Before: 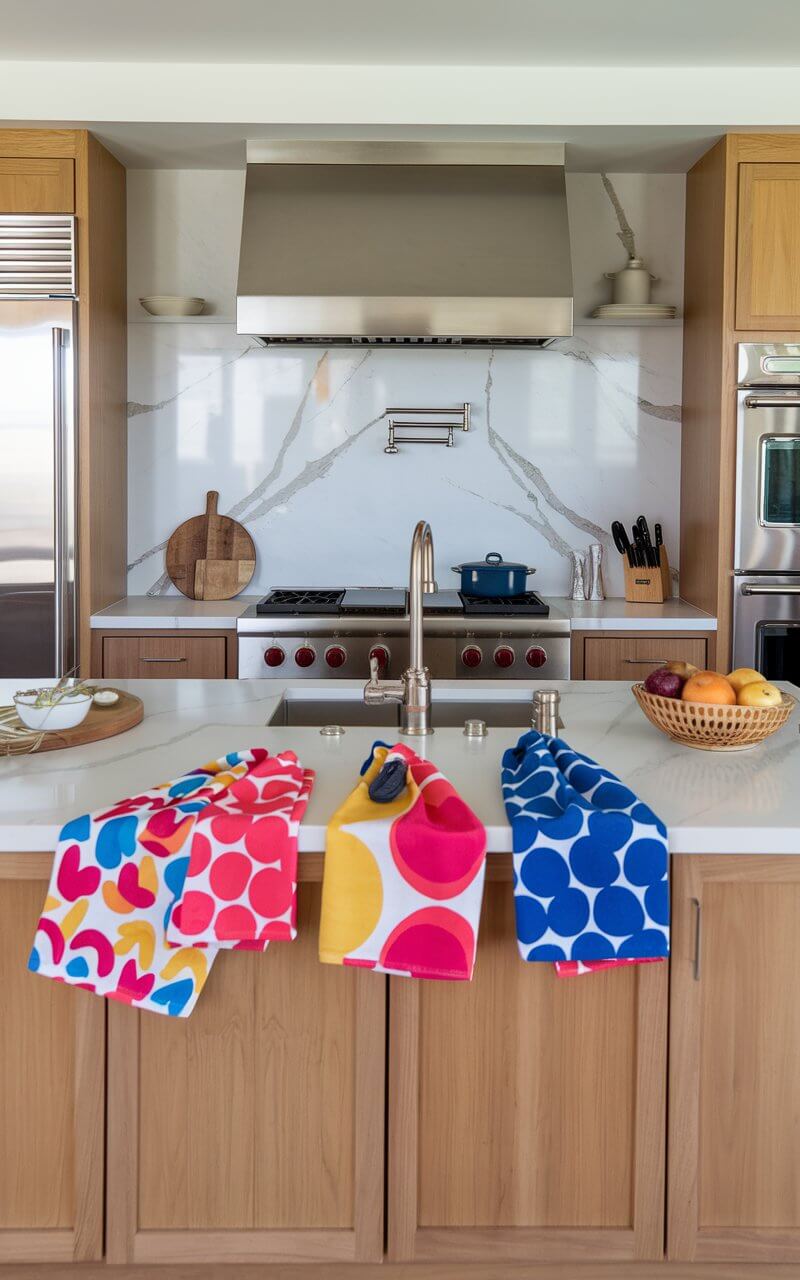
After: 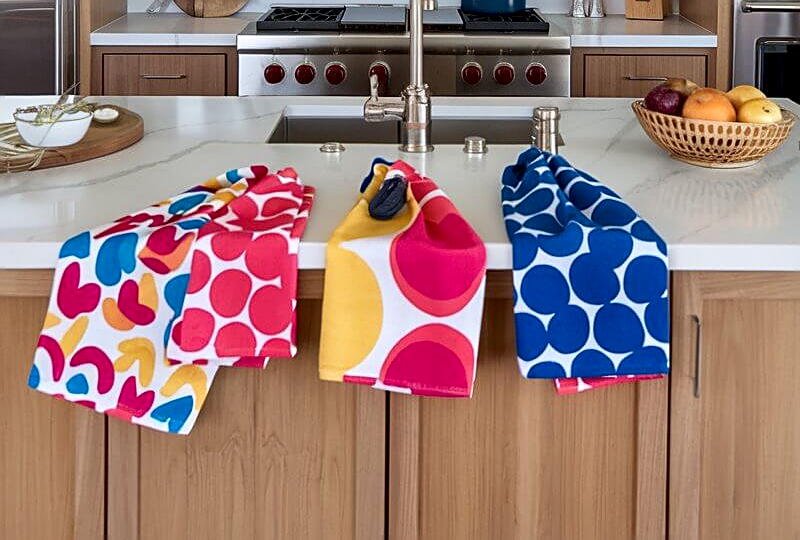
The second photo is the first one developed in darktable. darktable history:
crop: top 45.551%, bottom 12.262%
sharpen: on, module defaults
local contrast: mode bilateral grid, contrast 25, coarseness 60, detail 151%, midtone range 0.2
